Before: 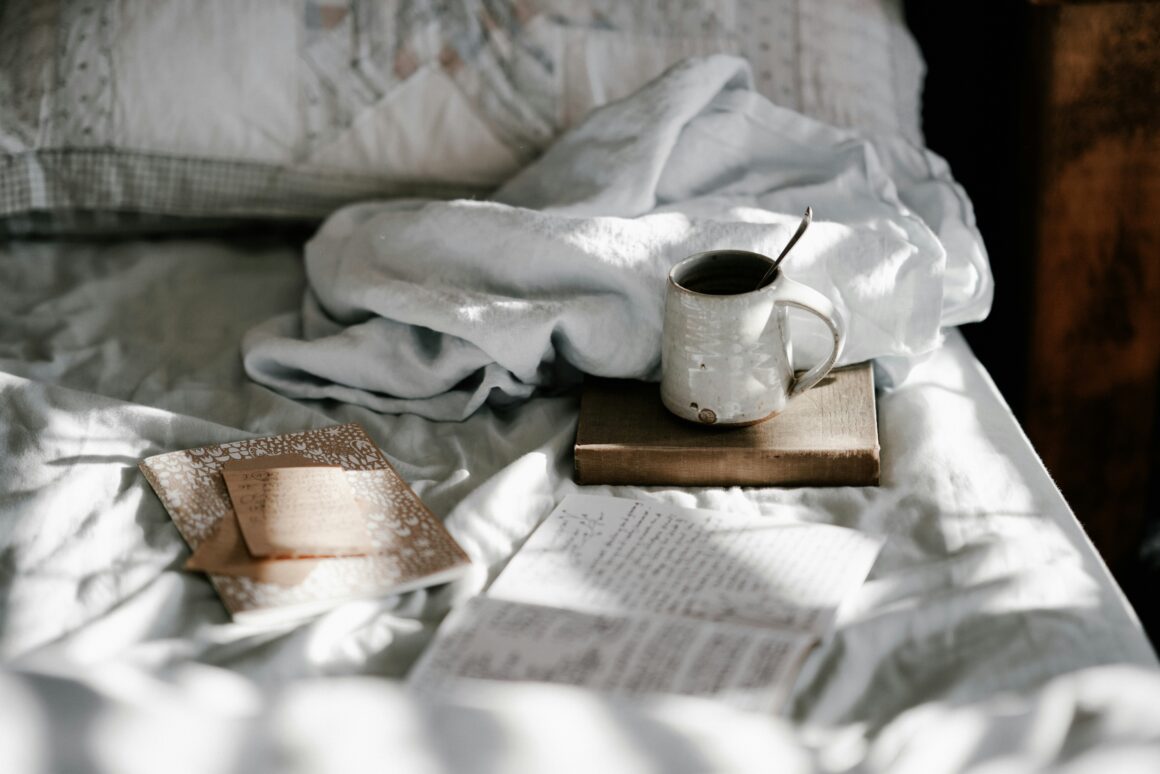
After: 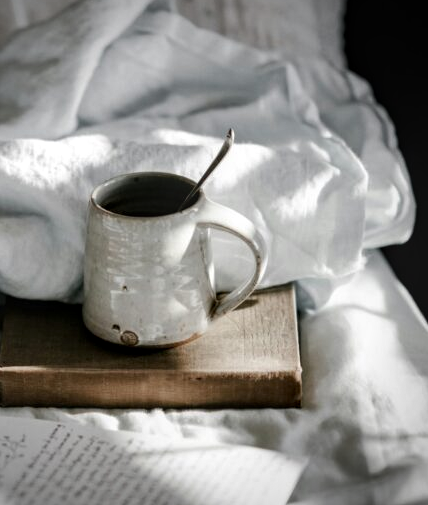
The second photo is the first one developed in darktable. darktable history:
shadows and highlights: shadows -87.01, highlights -37.09, soften with gaussian
crop and rotate: left 49.833%, top 10.102%, right 13.2%, bottom 24.594%
vignetting: center (-0.148, 0.018), unbound false
local contrast: on, module defaults
